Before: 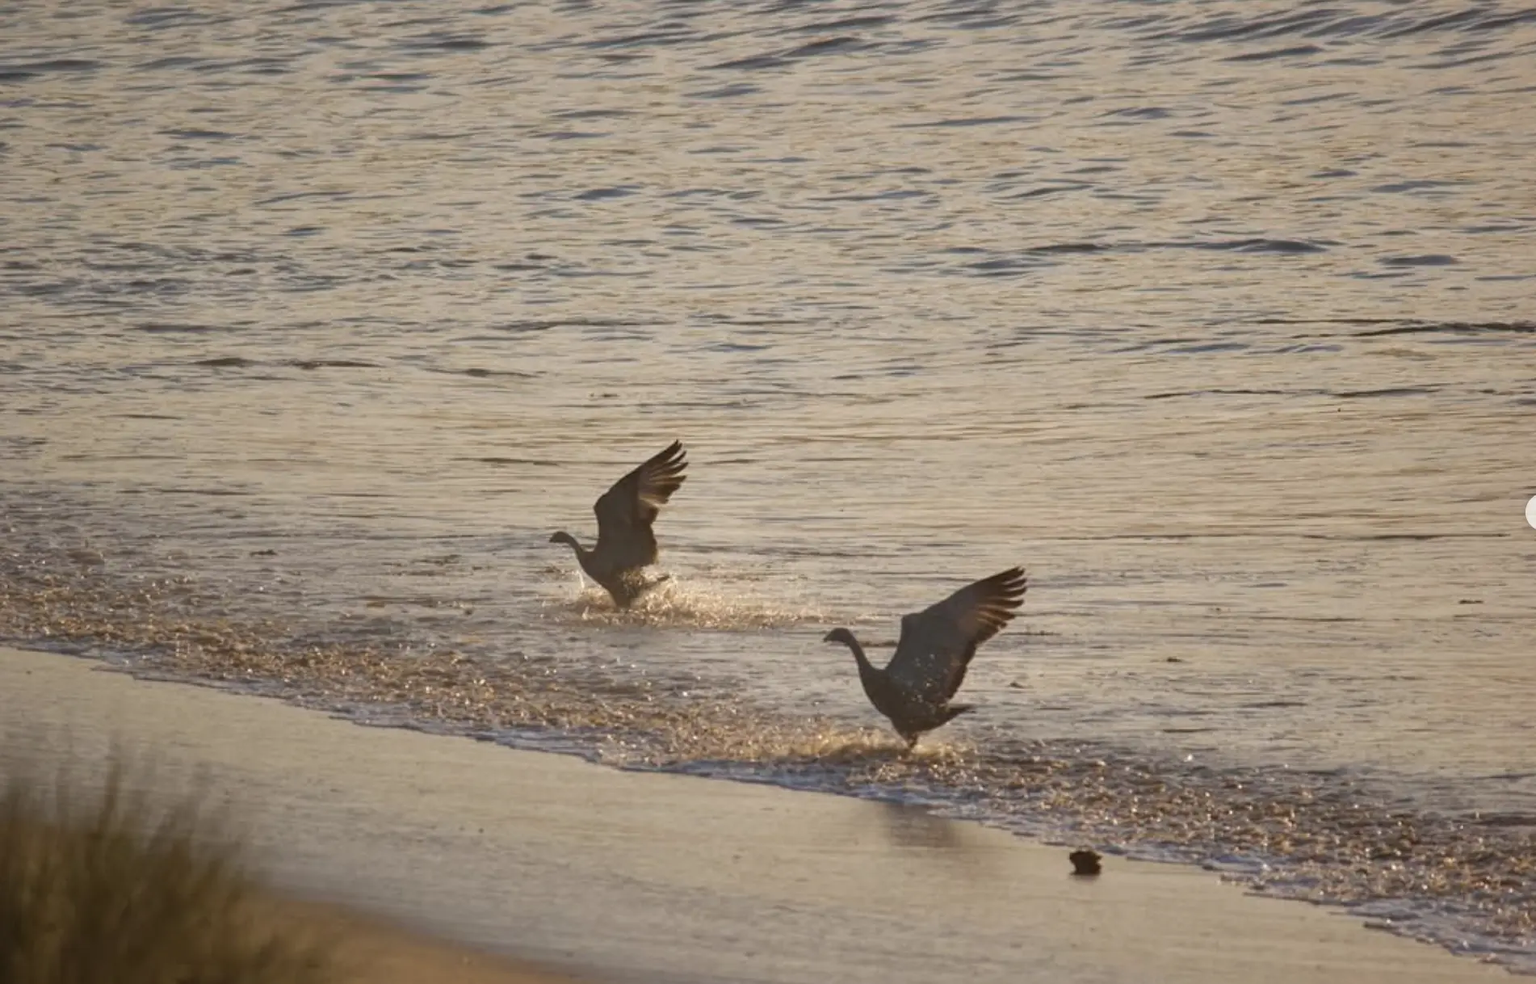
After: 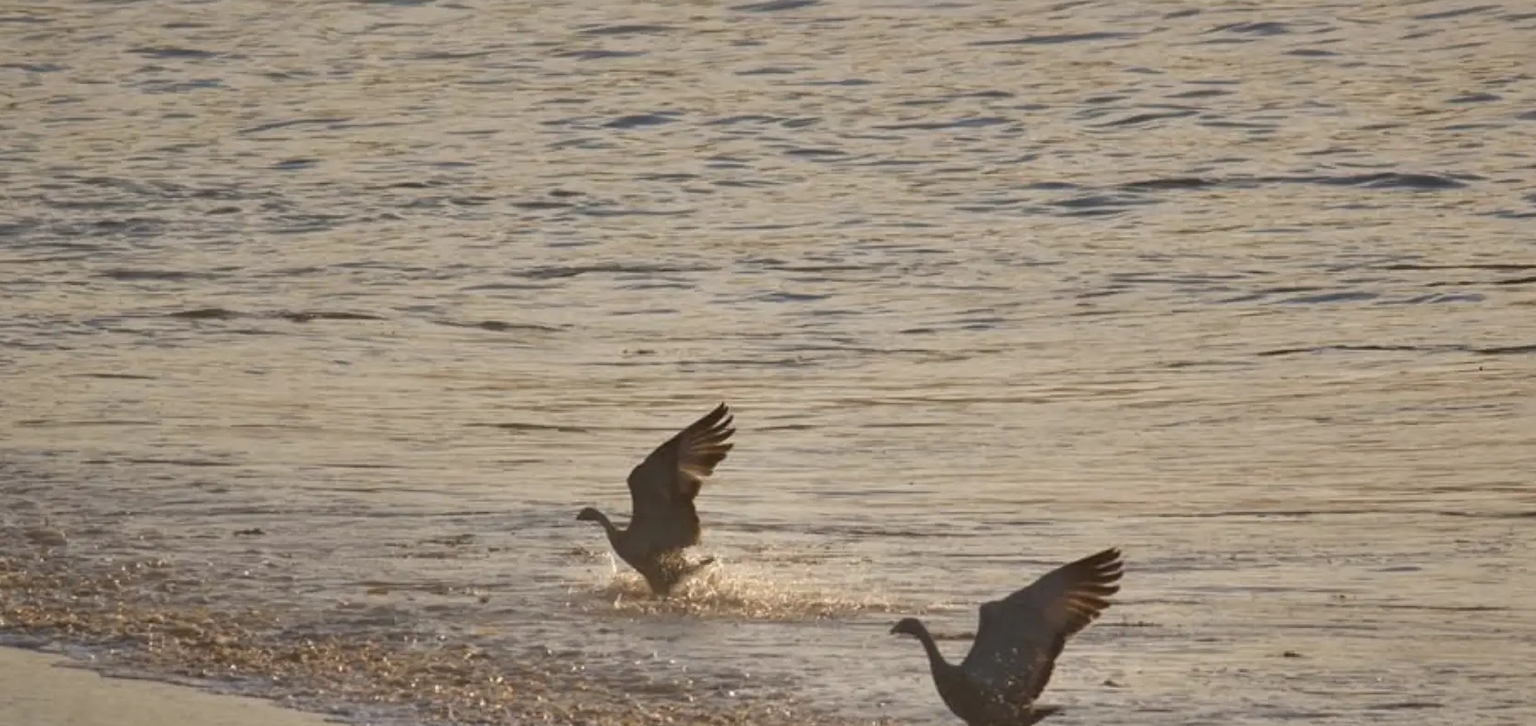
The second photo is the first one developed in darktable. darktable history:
shadows and highlights: radius 133.83, soften with gaussian
crop: left 3.015%, top 8.969%, right 9.647%, bottom 26.457%
